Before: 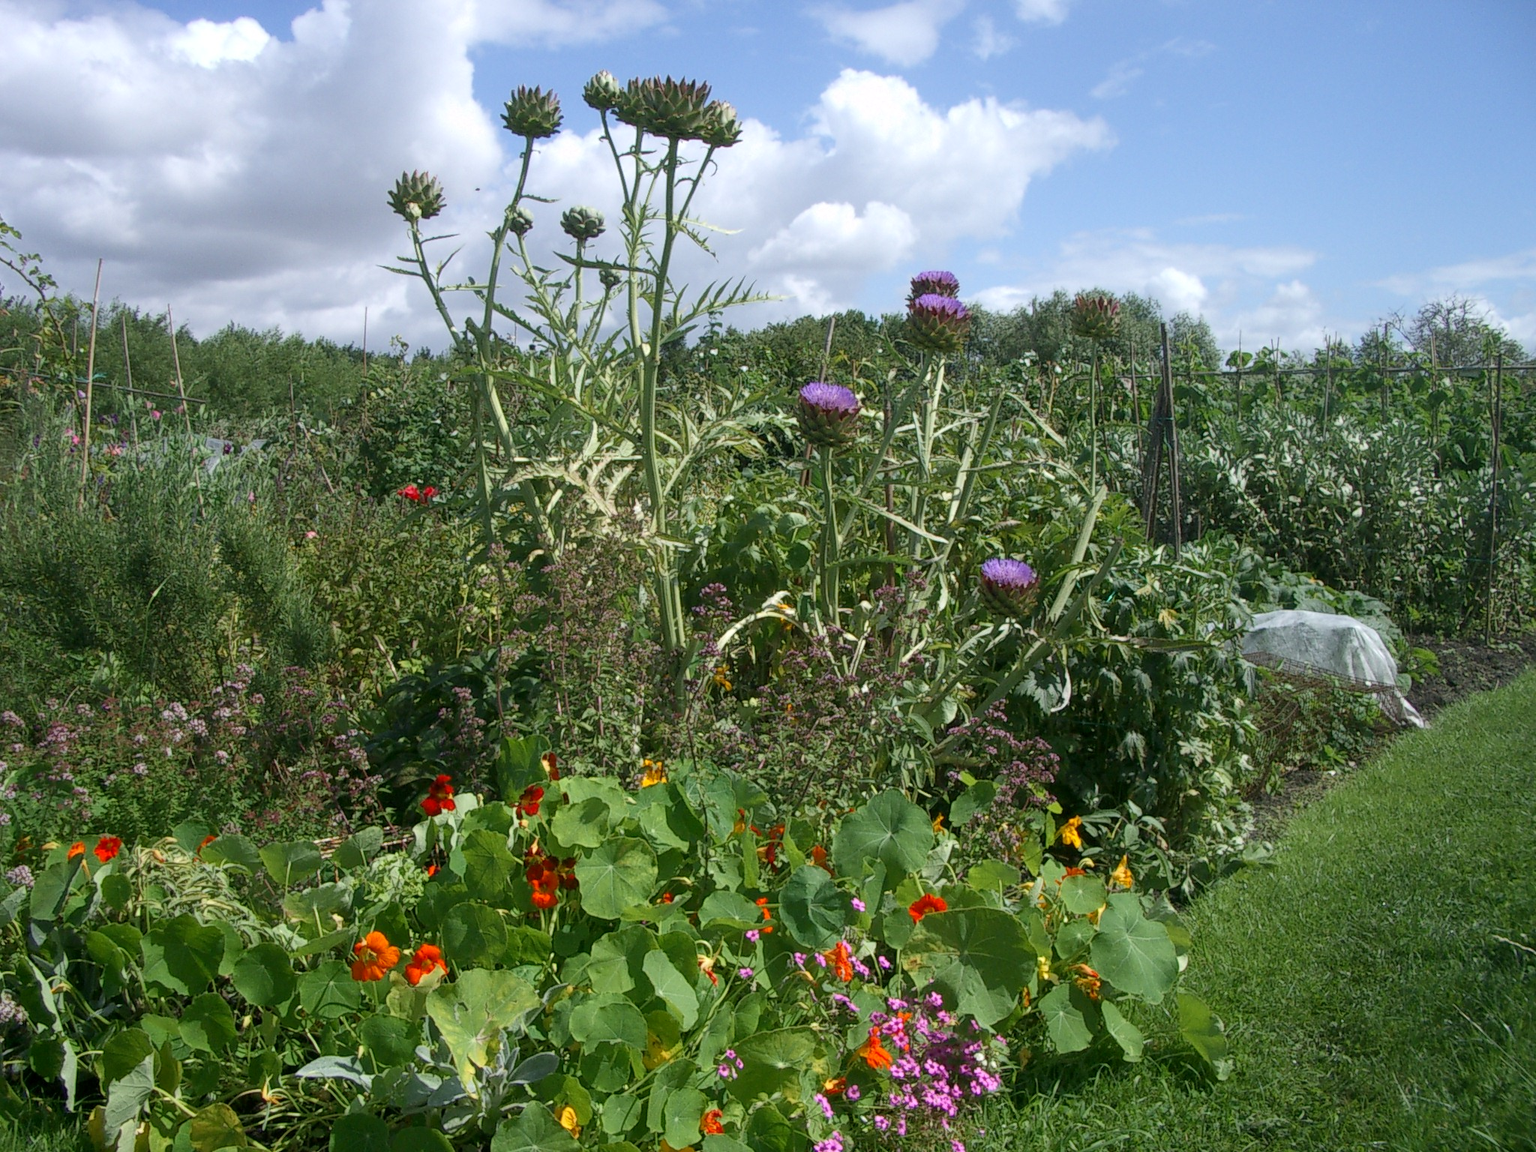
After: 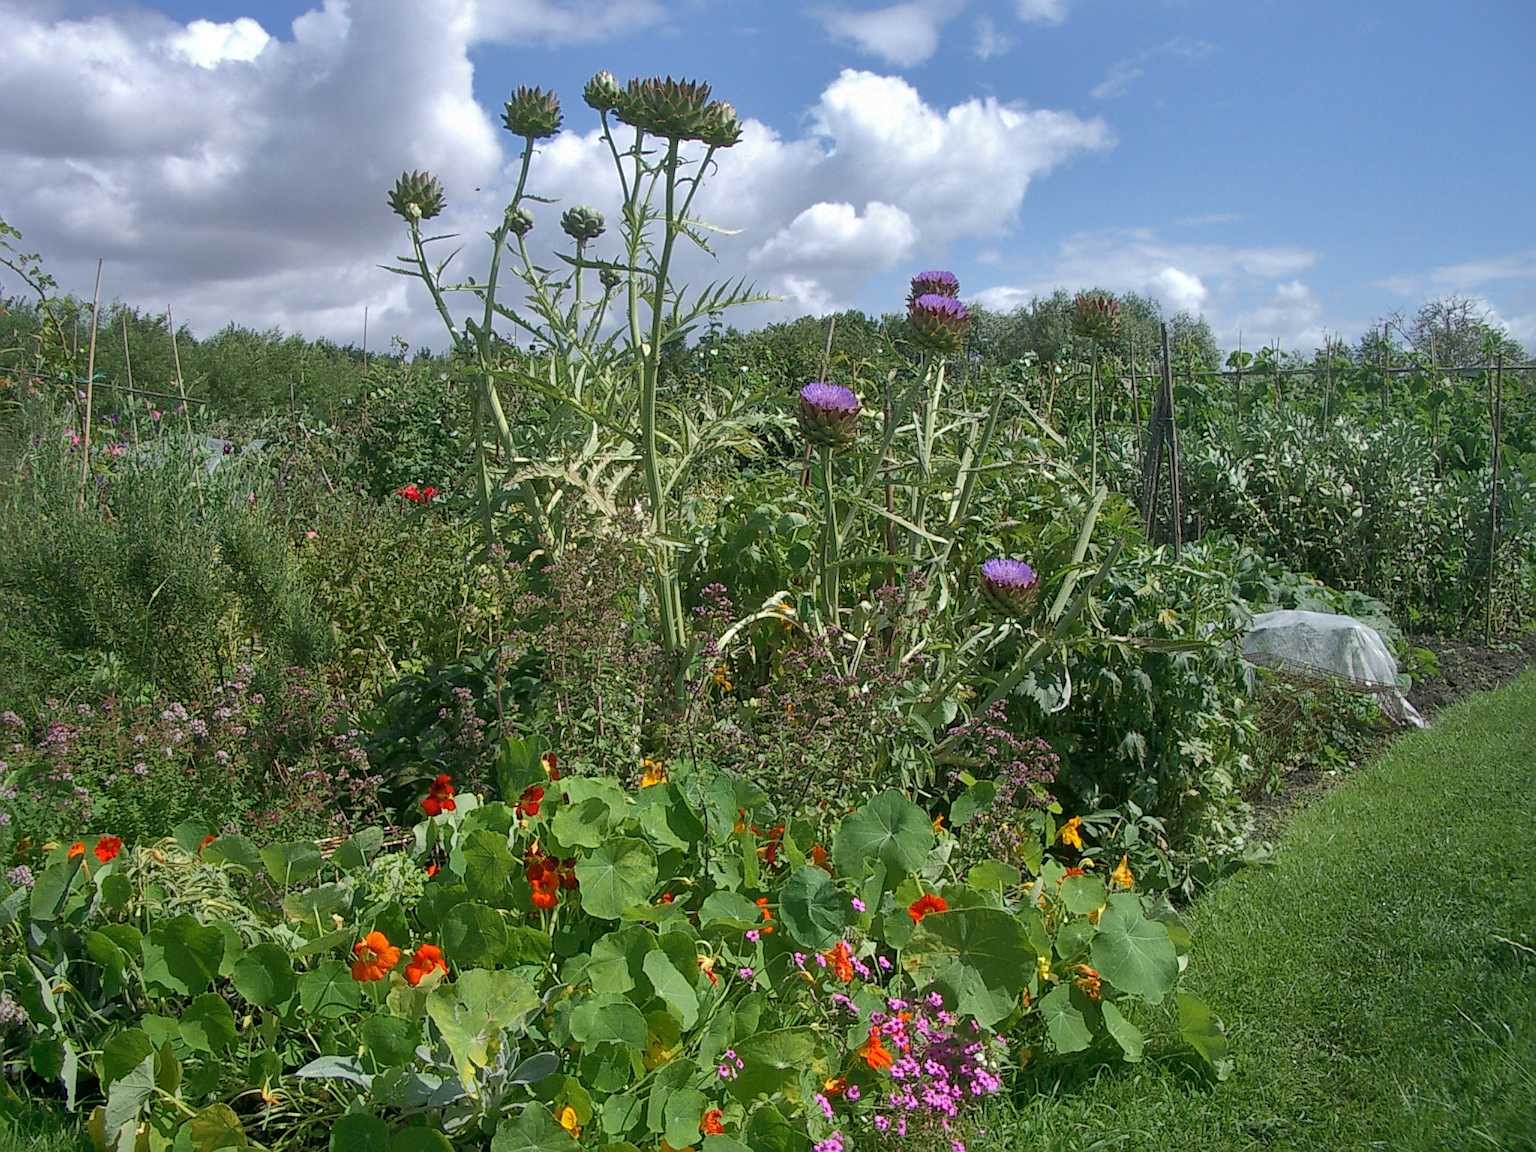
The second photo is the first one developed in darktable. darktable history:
sharpen: on, module defaults
shadows and highlights: highlights -59.84
